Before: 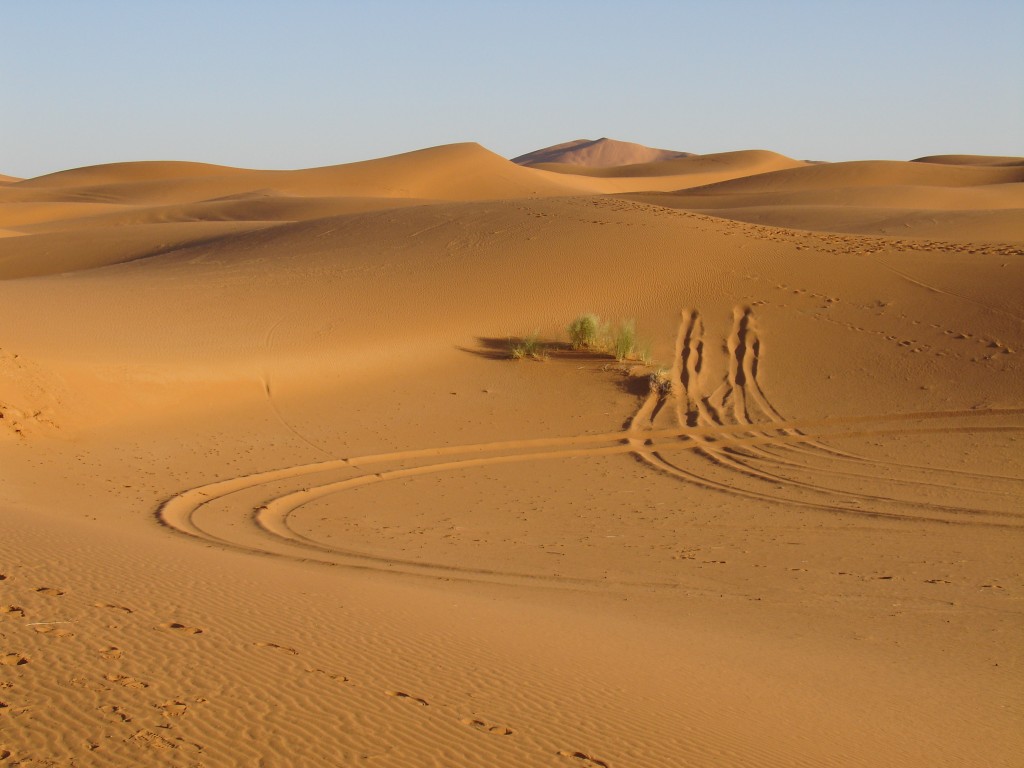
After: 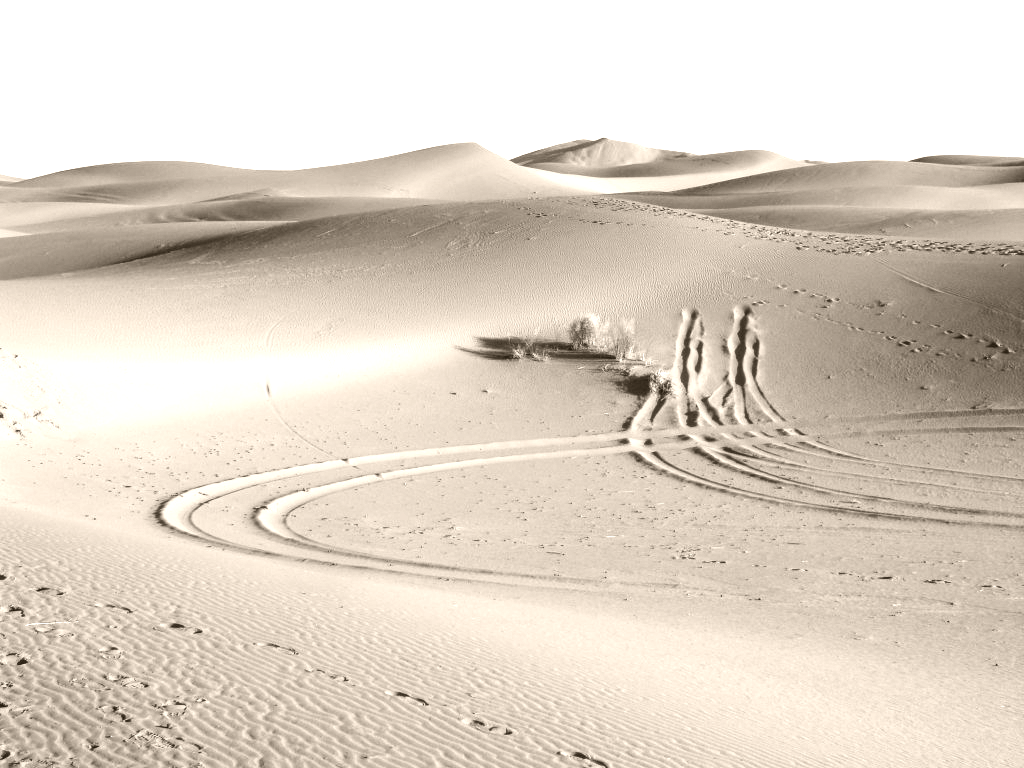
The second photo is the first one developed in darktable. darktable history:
local contrast: highlights 65%, shadows 54%, detail 169%, midtone range 0.514
colorize: hue 34.49°, saturation 35.33%, source mix 100%, version 1
sigmoid: contrast 1.7, skew 0.1, preserve hue 0%, red attenuation 0.1, red rotation 0.035, green attenuation 0.1, green rotation -0.017, blue attenuation 0.15, blue rotation -0.052, base primaries Rec2020
exposure: black level correction 0.007, exposure 0.159 EV, compensate highlight preservation false
white balance: red 0.931, blue 1.11
